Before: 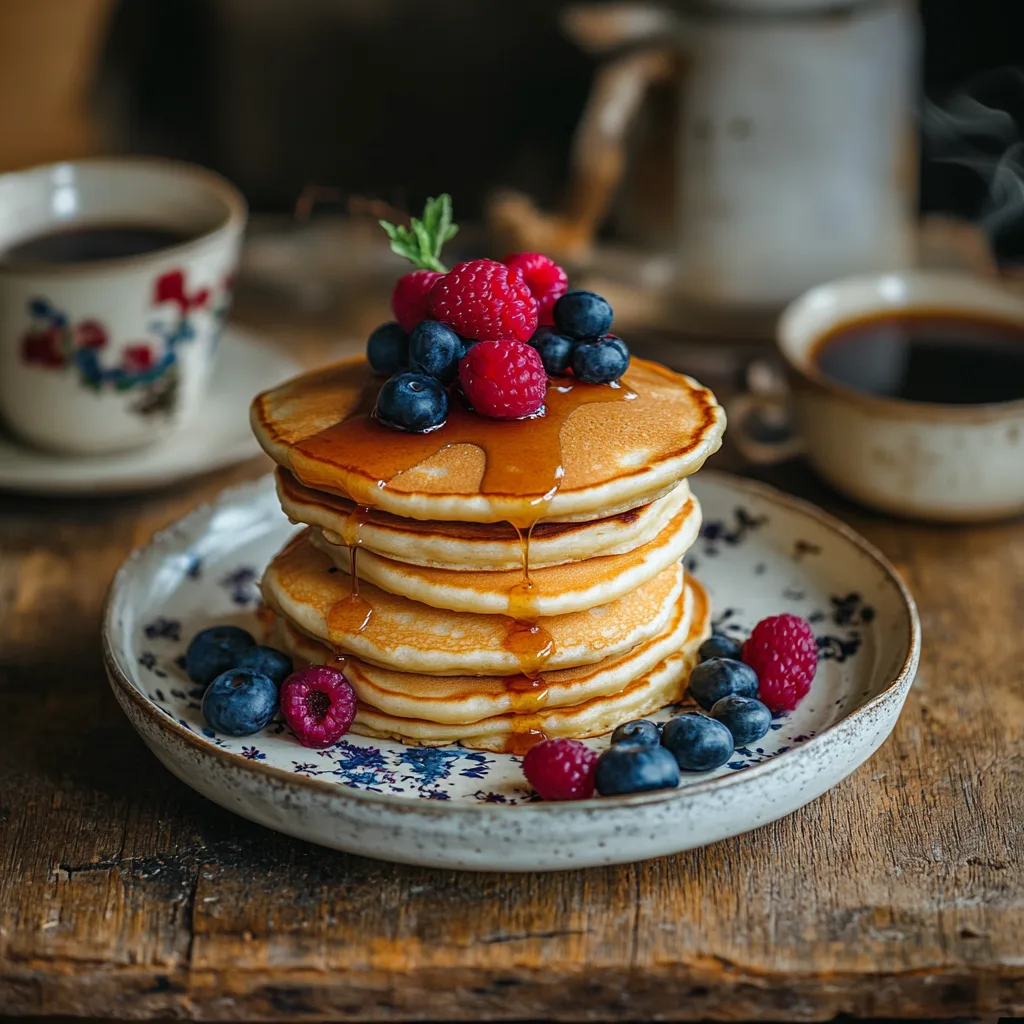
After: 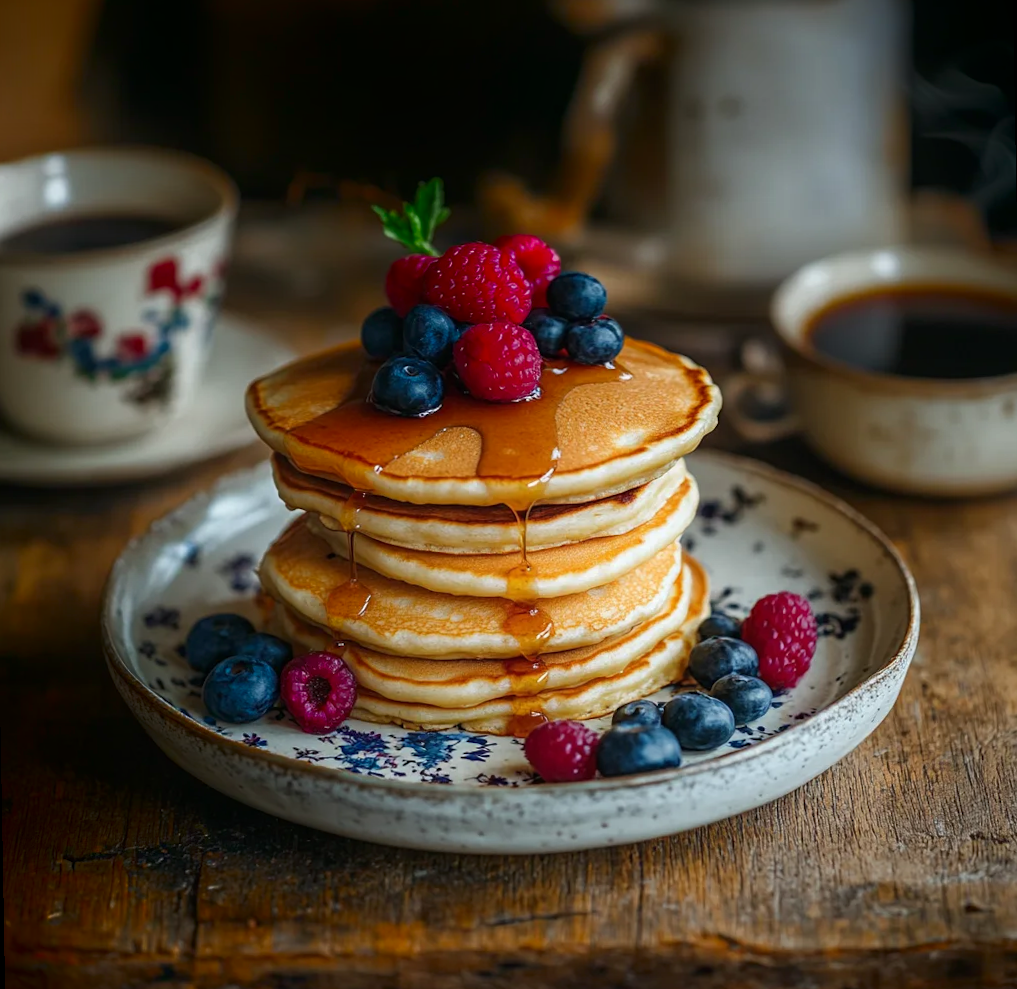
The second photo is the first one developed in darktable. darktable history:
shadows and highlights: shadows -70, highlights 35, soften with gaussian
rotate and perspective: rotation -1°, crop left 0.011, crop right 0.989, crop top 0.025, crop bottom 0.975
